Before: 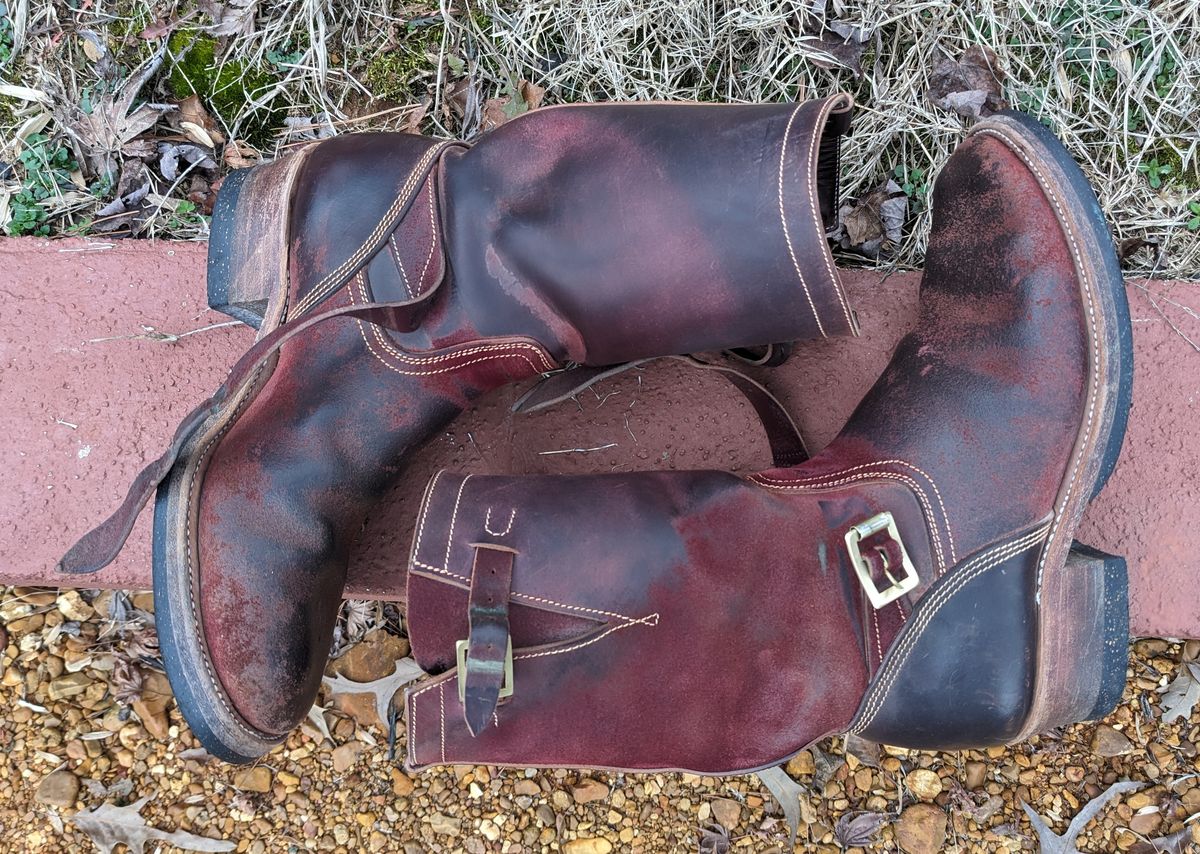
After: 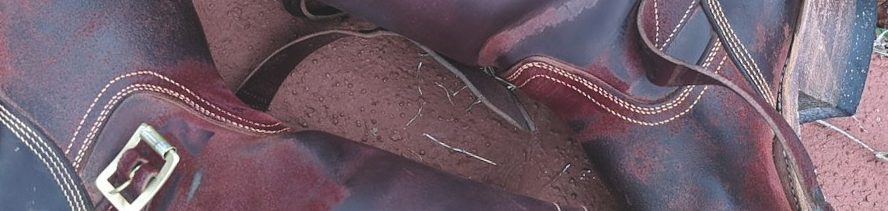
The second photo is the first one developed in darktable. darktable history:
exposure: black level correction -0.015, compensate highlight preservation false
crop and rotate: angle 16.12°, top 30.835%, bottom 35.653%
